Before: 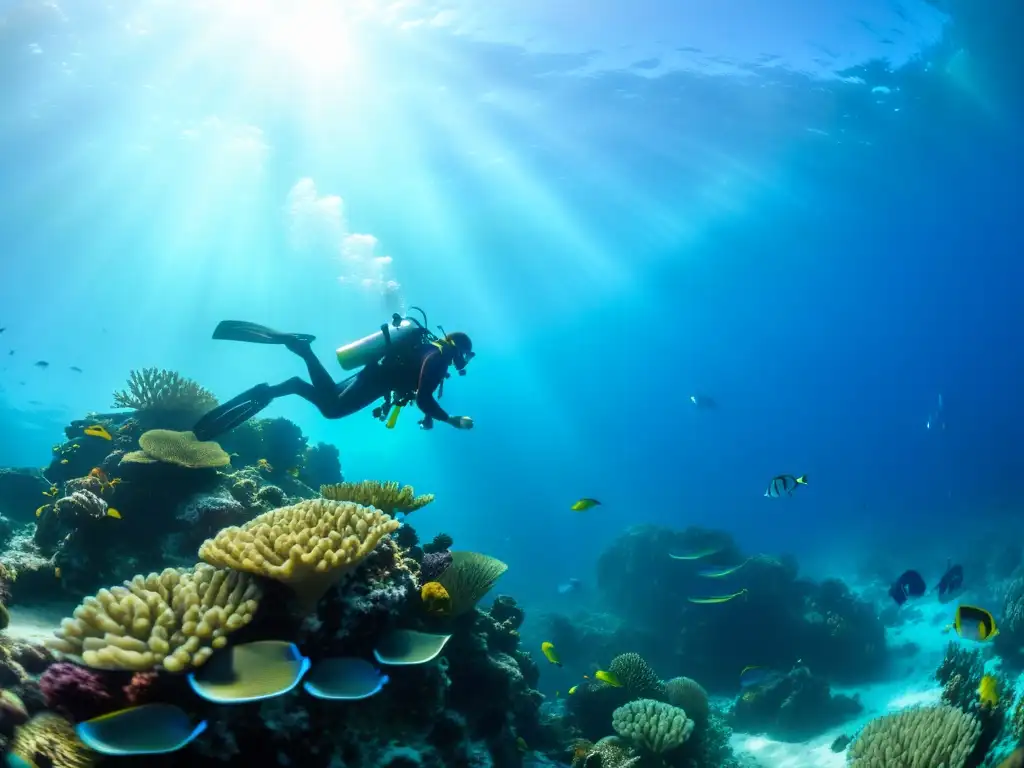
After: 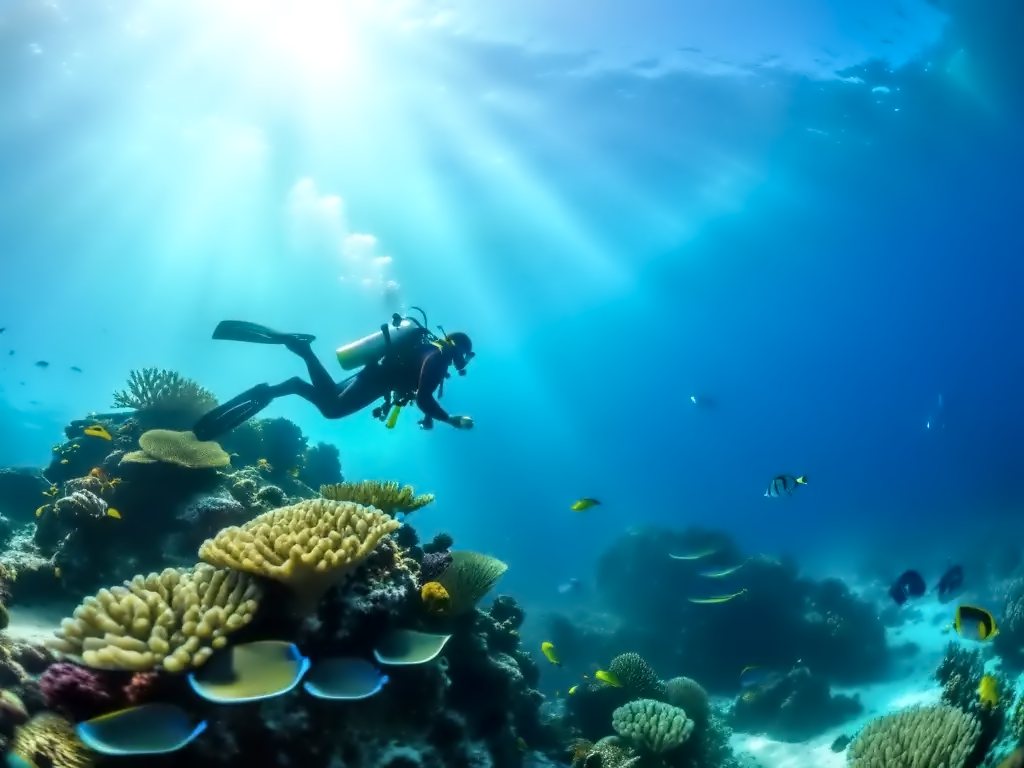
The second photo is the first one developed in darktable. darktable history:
contrast equalizer: y [[0.5 ×6], [0.5 ×6], [0.5 ×6], [0, 0.033, 0.067, 0.1, 0.133, 0.167], [0, 0.05, 0.1, 0.15, 0.2, 0.25]]
color zones: curves: ch0 [(0, 0.5) (0.143, 0.5) (0.286, 0.5) (0.429, 0.5) (0.571, 0.5) (0.714, 0.476) (0.857, 0.5) (1, 0.5)]; ch2 [(0, 0.5) (0.143, 0.5) (0.286, 0.5) (0.429, 0.5) (0.571, 0.5) (0.714, 0.487) (0.857, 0.5) (1, 0.5)]
local contrast: on, module defaults
